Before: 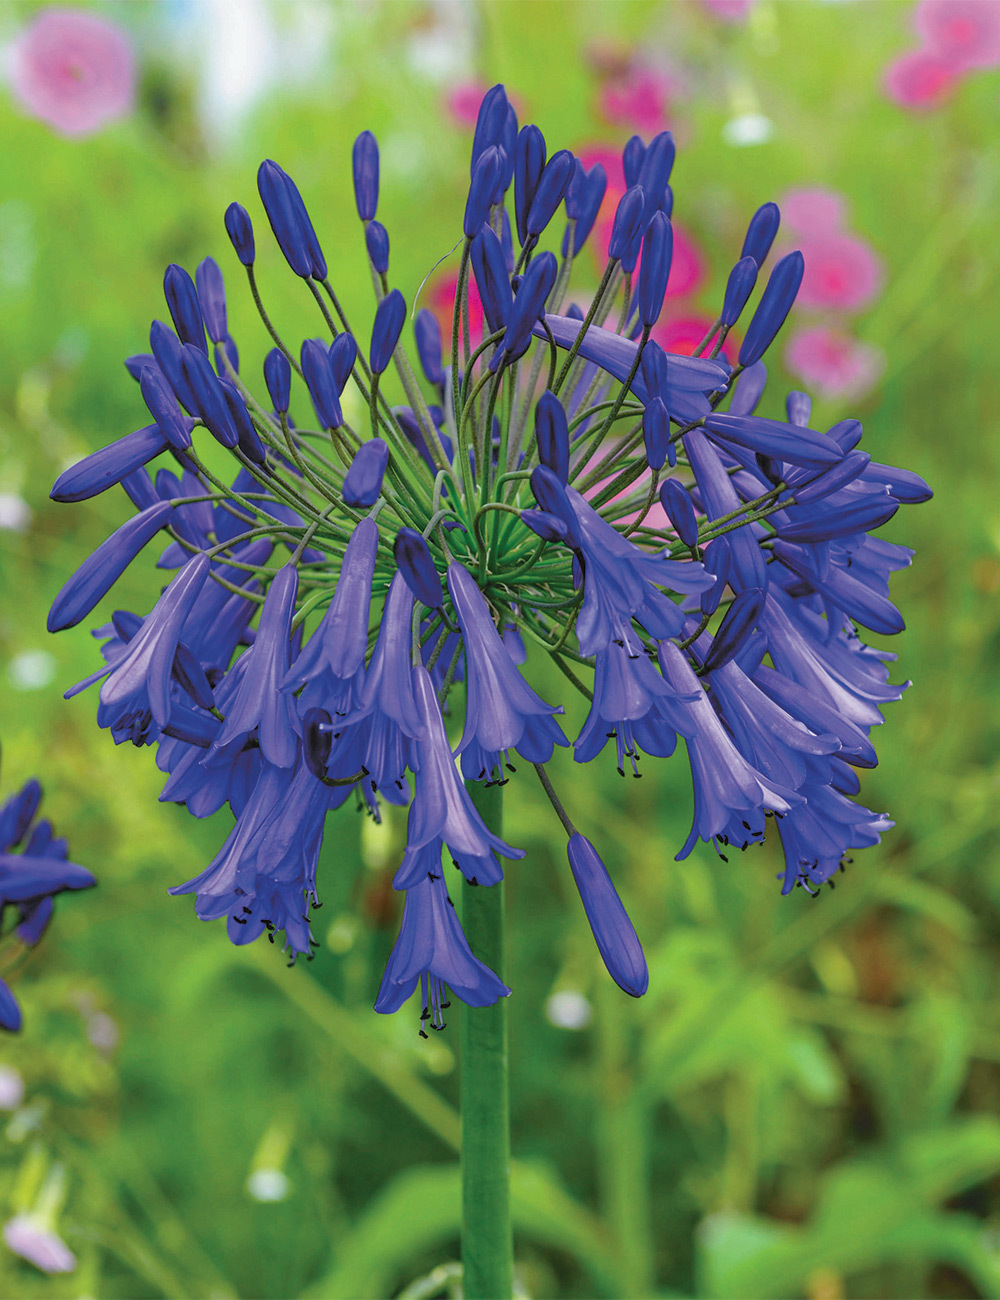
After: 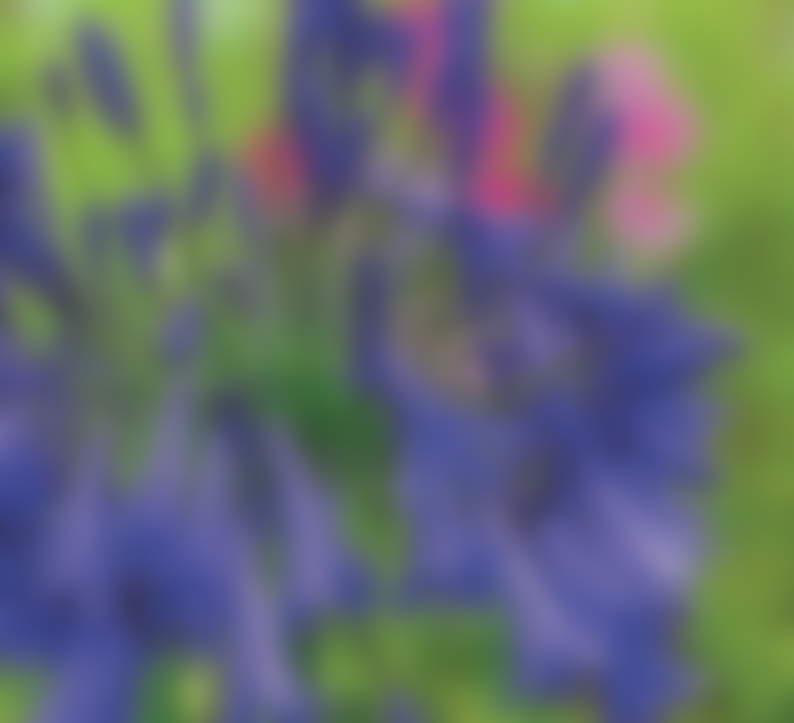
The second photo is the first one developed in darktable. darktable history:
lowpass: radius 16, unbound 0
exposure: black level correction -0.003, exposure 0.04 EV, compensate highlight preservation false
crop: left 18.38%, top 11.092%, right 2.134%, bottom 33.217%
sharpen: on, module defaults
